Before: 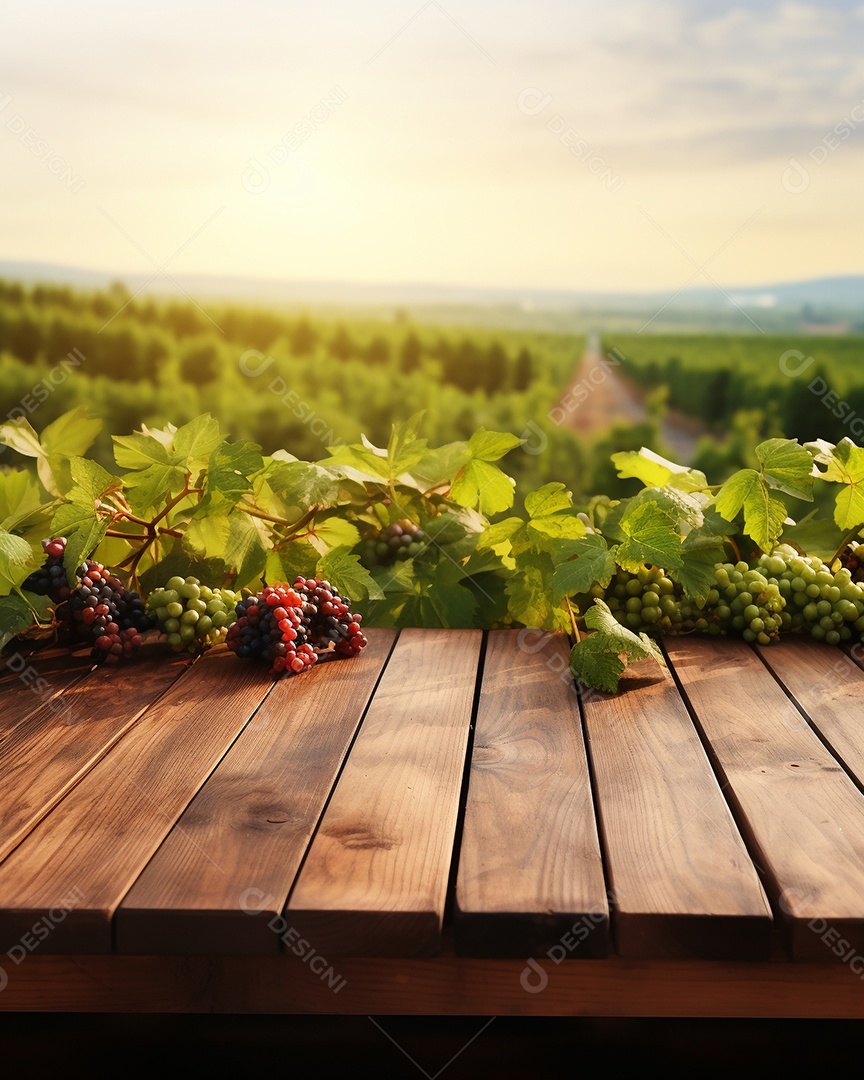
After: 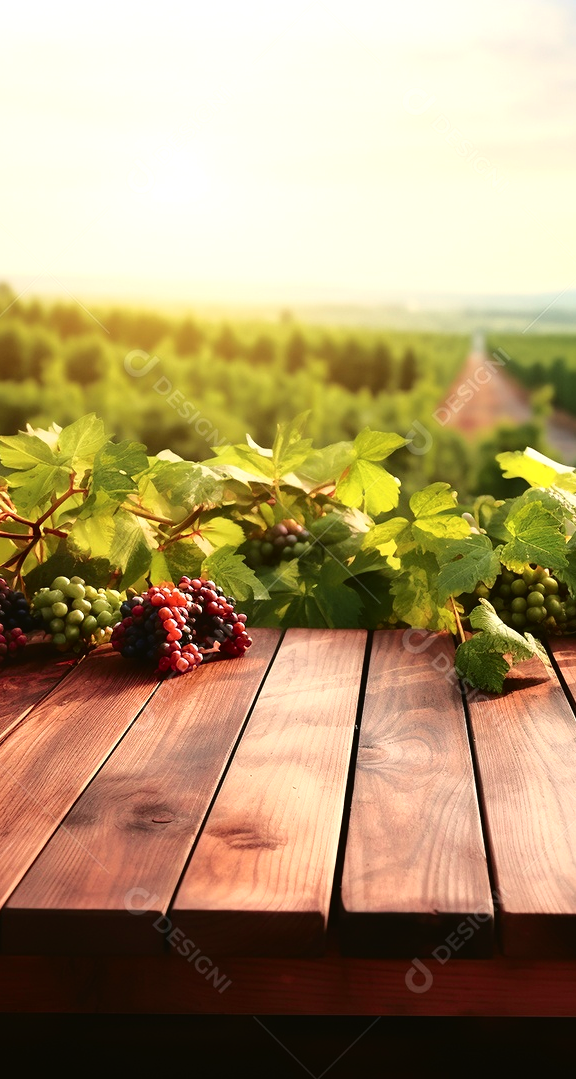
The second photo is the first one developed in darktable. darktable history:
tone equalizer: -8 EV -0.424 EV, -7 EV -0.395 EV, -6 EV -0.306 EV, -5 EV -0.213 EV, -3 EV 0.244 EV, -2 EV 0.328 EV, -1 EV 0.388 EV, +0 EV 0.398 EV
crop and rotate: left 13.429%, right 19.866%
tone curve: curves: ch0 [(0, 0.021) (0.059, 0.053) (0.212, 0.18) (0.337, 0.304) (0.495, 0.505) (0.725, 0.731) (0.89, 0.919) (1, 1)]; ch1 [(0, 0) (0.094, 0.081) (0.311, 0.282) (0.421, 0.417) (0.479, 0.475) (0.54, 0.55) (0.615, 0.65) (0.683, 0.688) (1, 1)]; ch2 [(0, 0) (0.257, 0.217) (0.44, 0.431) (0.498, 0.507) (0.603, 0.598) (1, 1)], color space Lab, independent channels, preserve colors none
